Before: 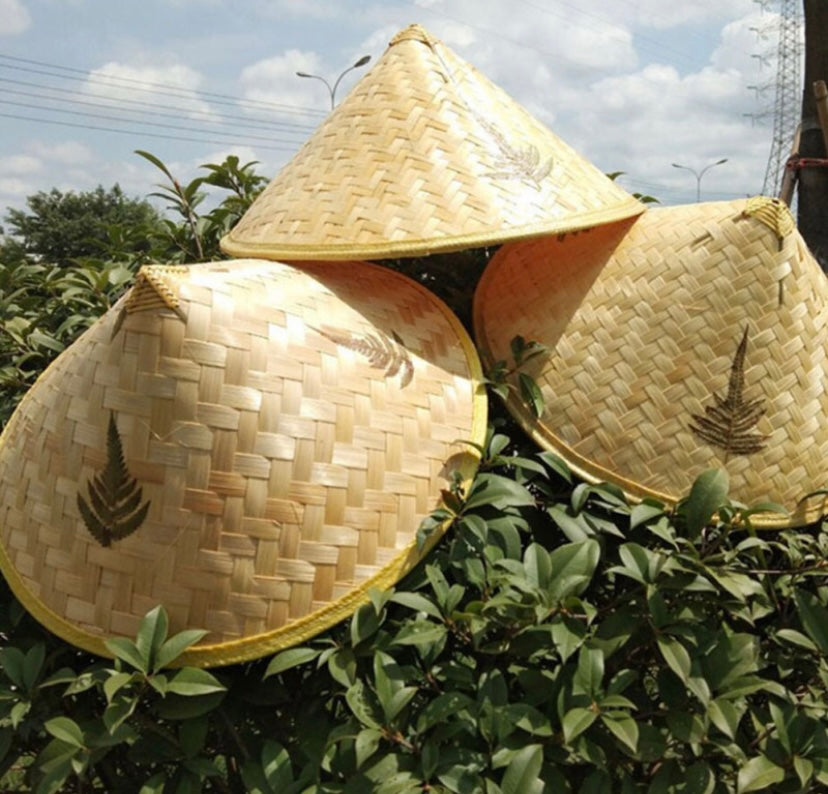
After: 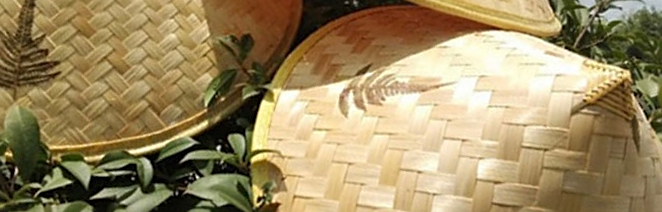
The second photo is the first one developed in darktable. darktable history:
sharpen: on, module defaults
crop and rotate: angle 16.12°, top 30.835%, bottom 35.653%
